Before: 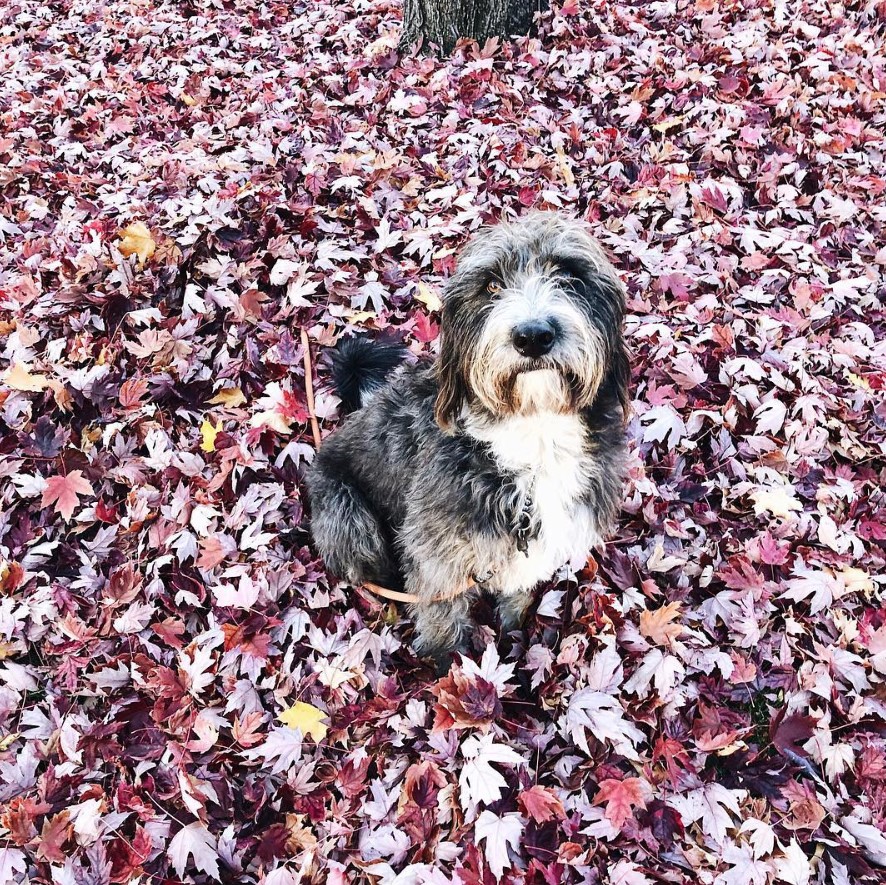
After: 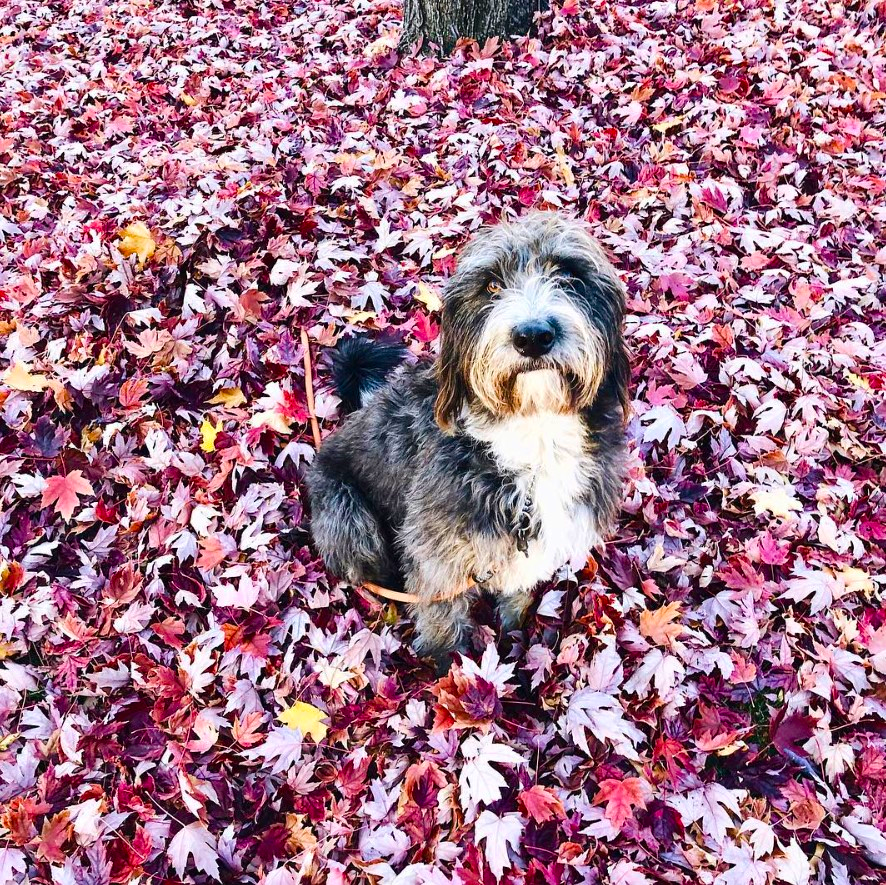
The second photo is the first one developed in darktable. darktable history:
tone equalizer: on, module defaults
velvia: strength 51.52%, mid-tones bias 0.502
